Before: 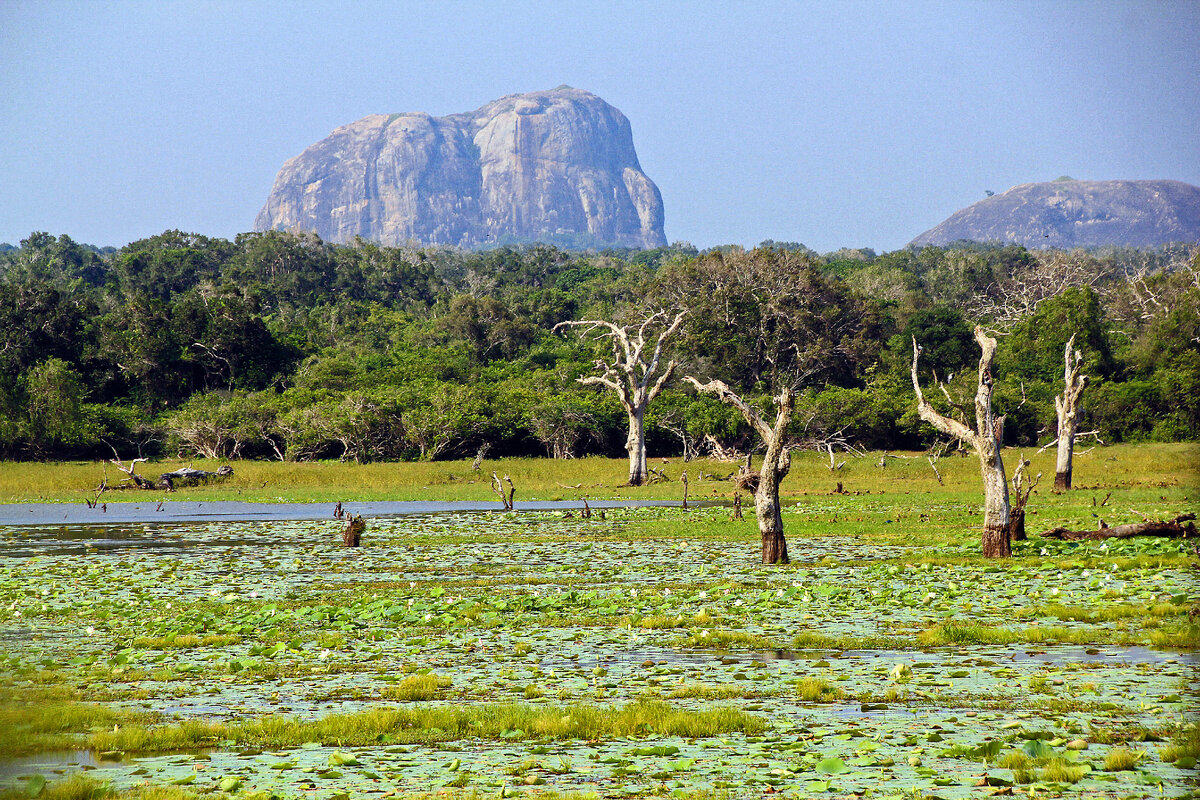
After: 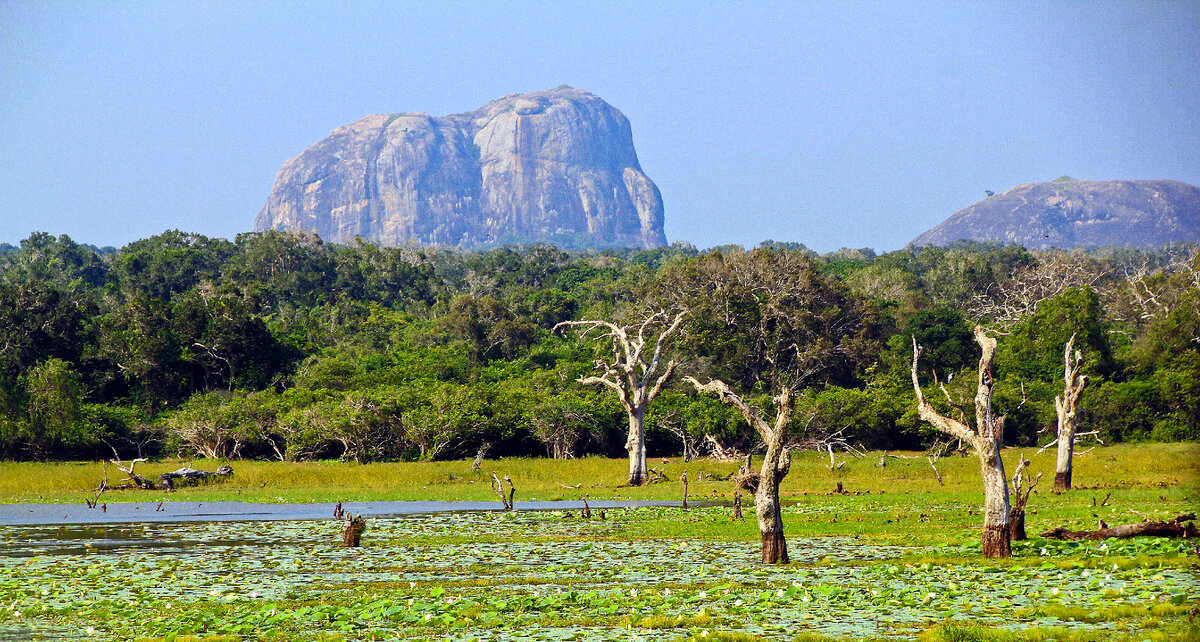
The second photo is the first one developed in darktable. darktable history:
contrast brightness saturation: contrast 0.04, saturation 0.16
crop: bottom 19.644%
